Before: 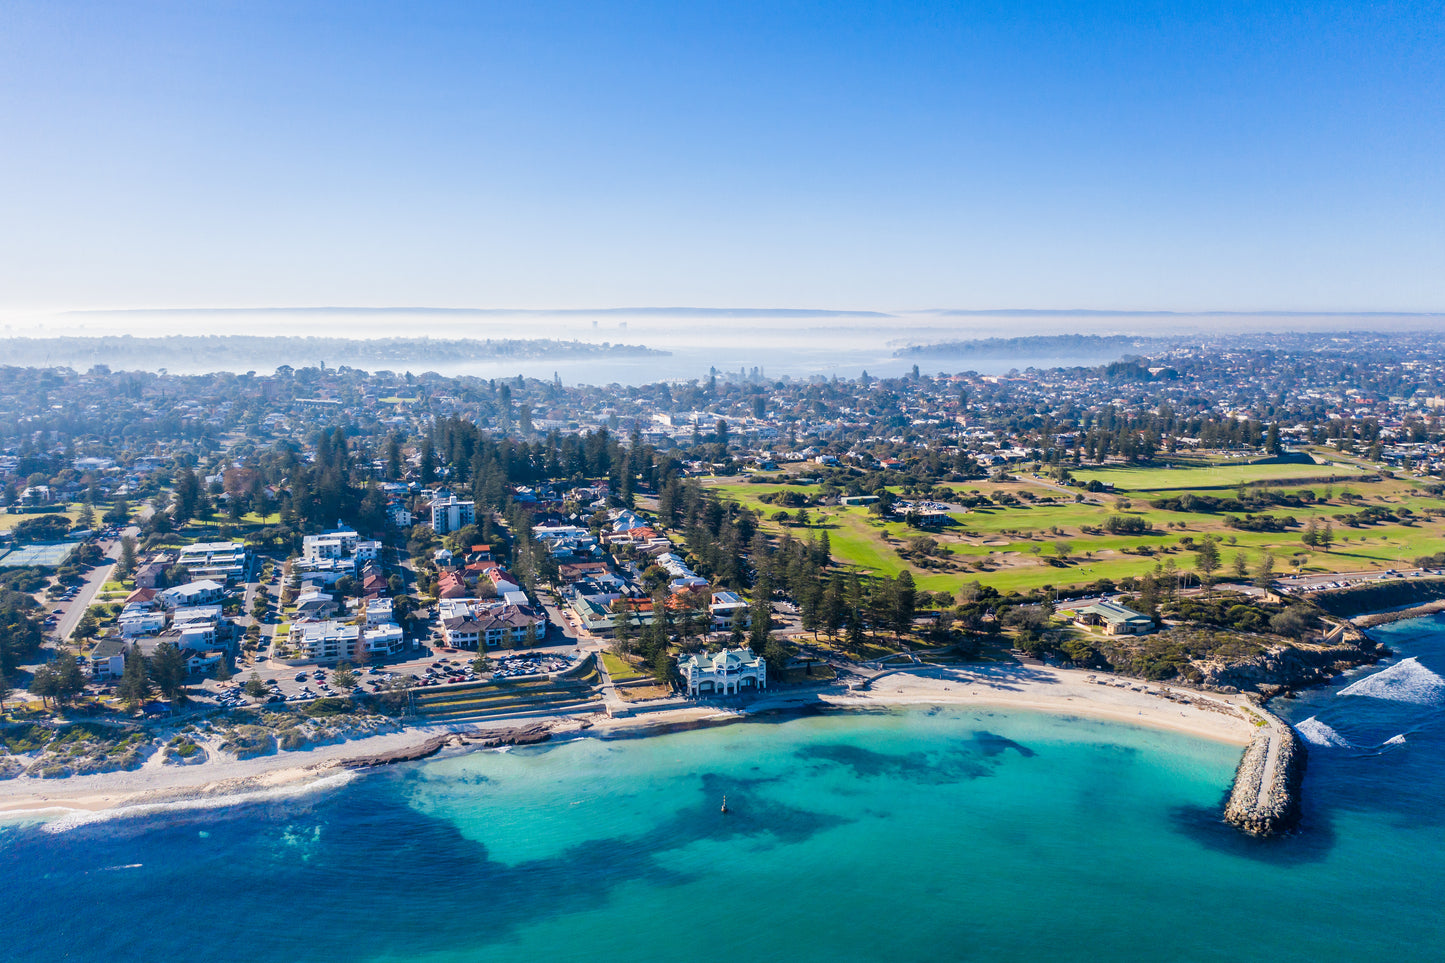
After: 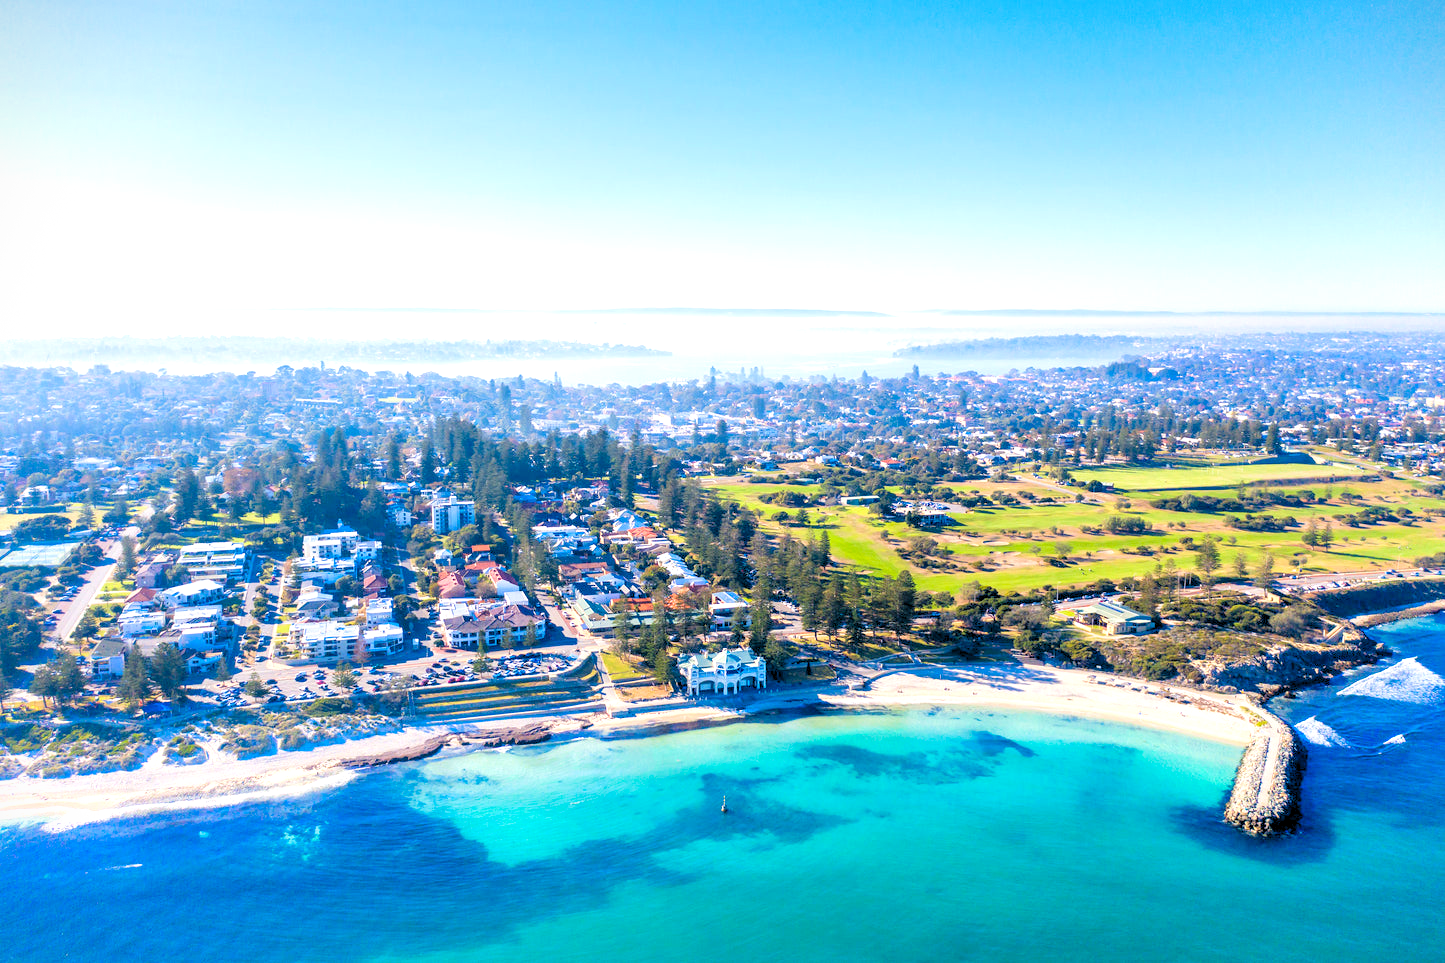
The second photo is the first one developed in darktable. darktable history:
levels: levels [0.036, 0.364, 0.827]
velvia: strength 15%
vignetting: fall-off start 97.28%, fall-off radius 79%, brightness -0.462, saturation -0.3, width/height ratio 1.114, dithering 8-bit output, unbound false
